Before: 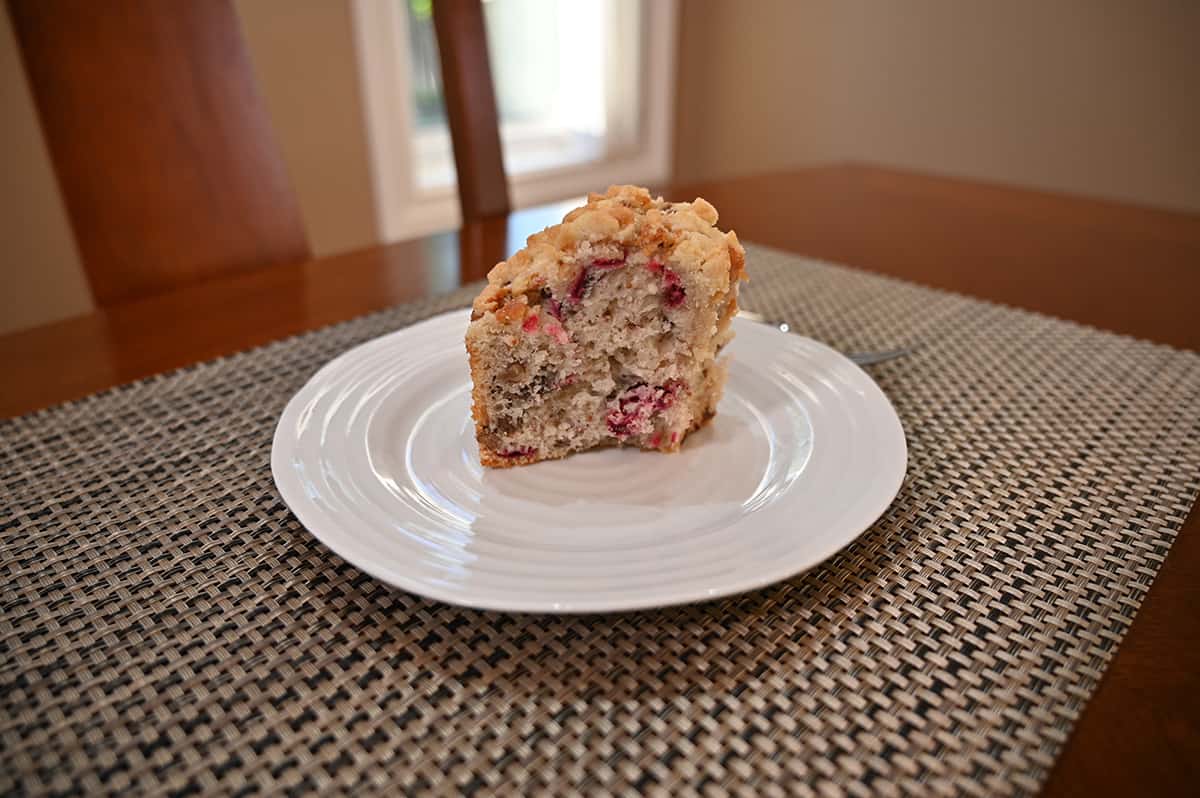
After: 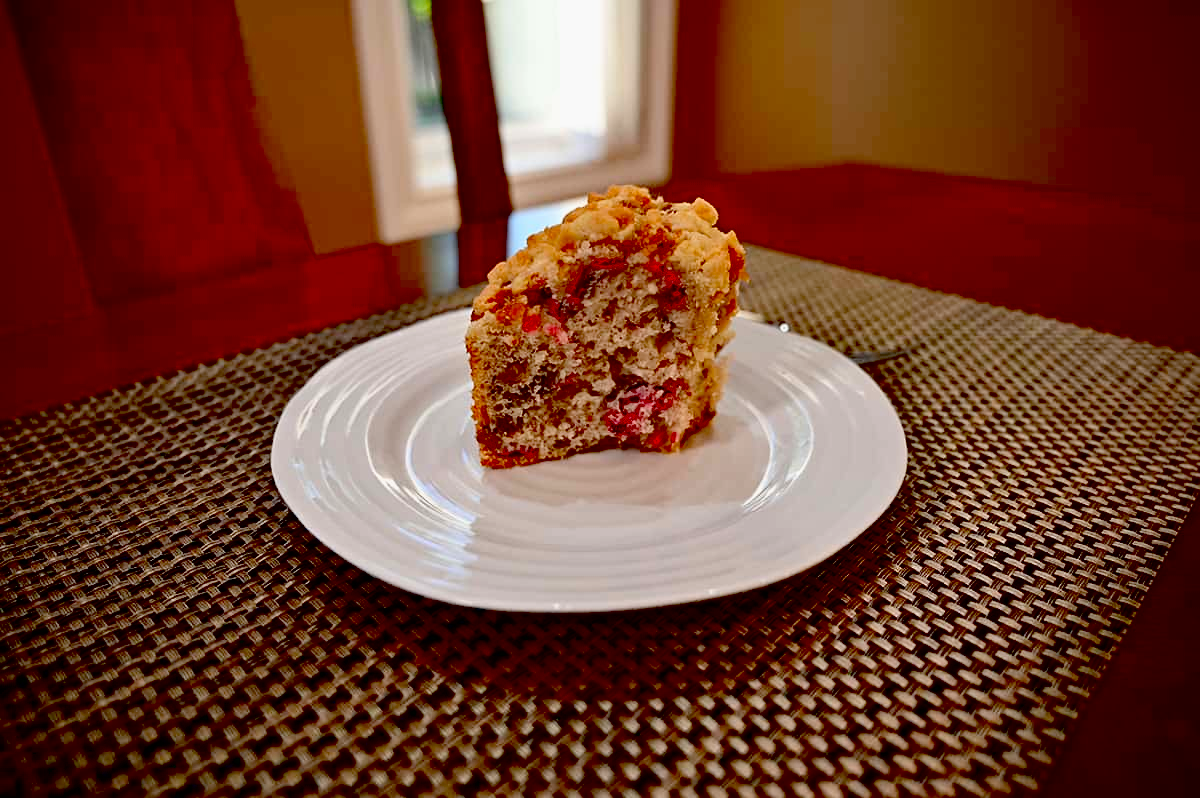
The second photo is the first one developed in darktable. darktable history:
contrast brightness saturation: contrast 0.097, brightness 0.033, saturation 0.085
exposure: black level correction 0.098, exposure -0.085 EV, compensate exposure bias true, compensate highlight preservation false
